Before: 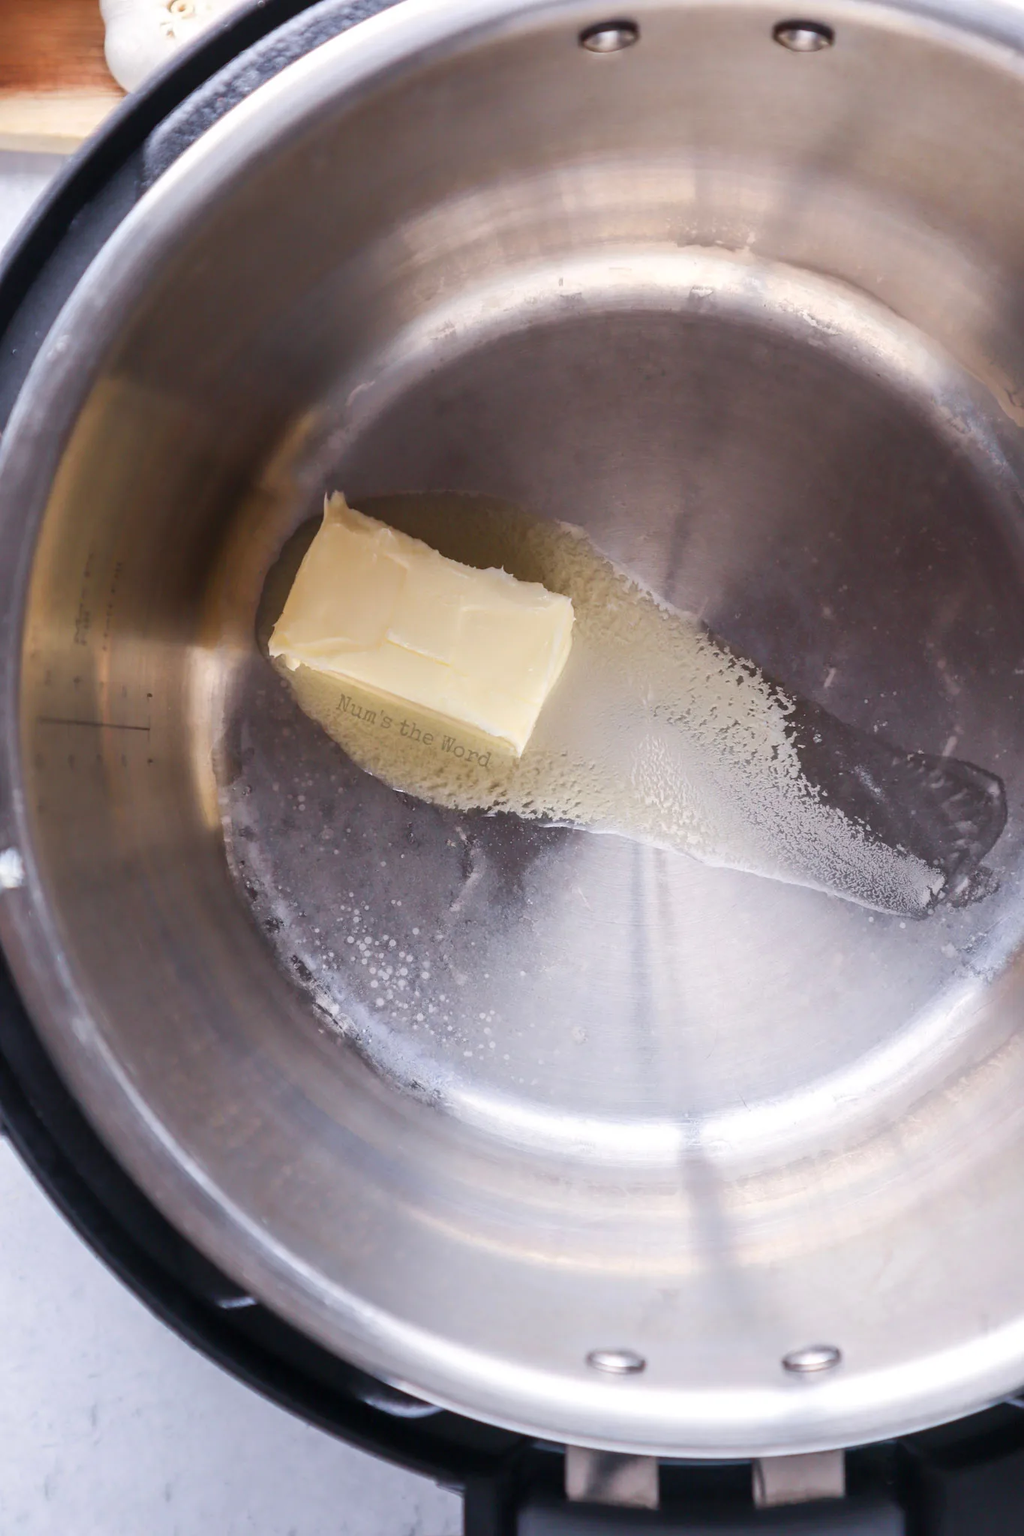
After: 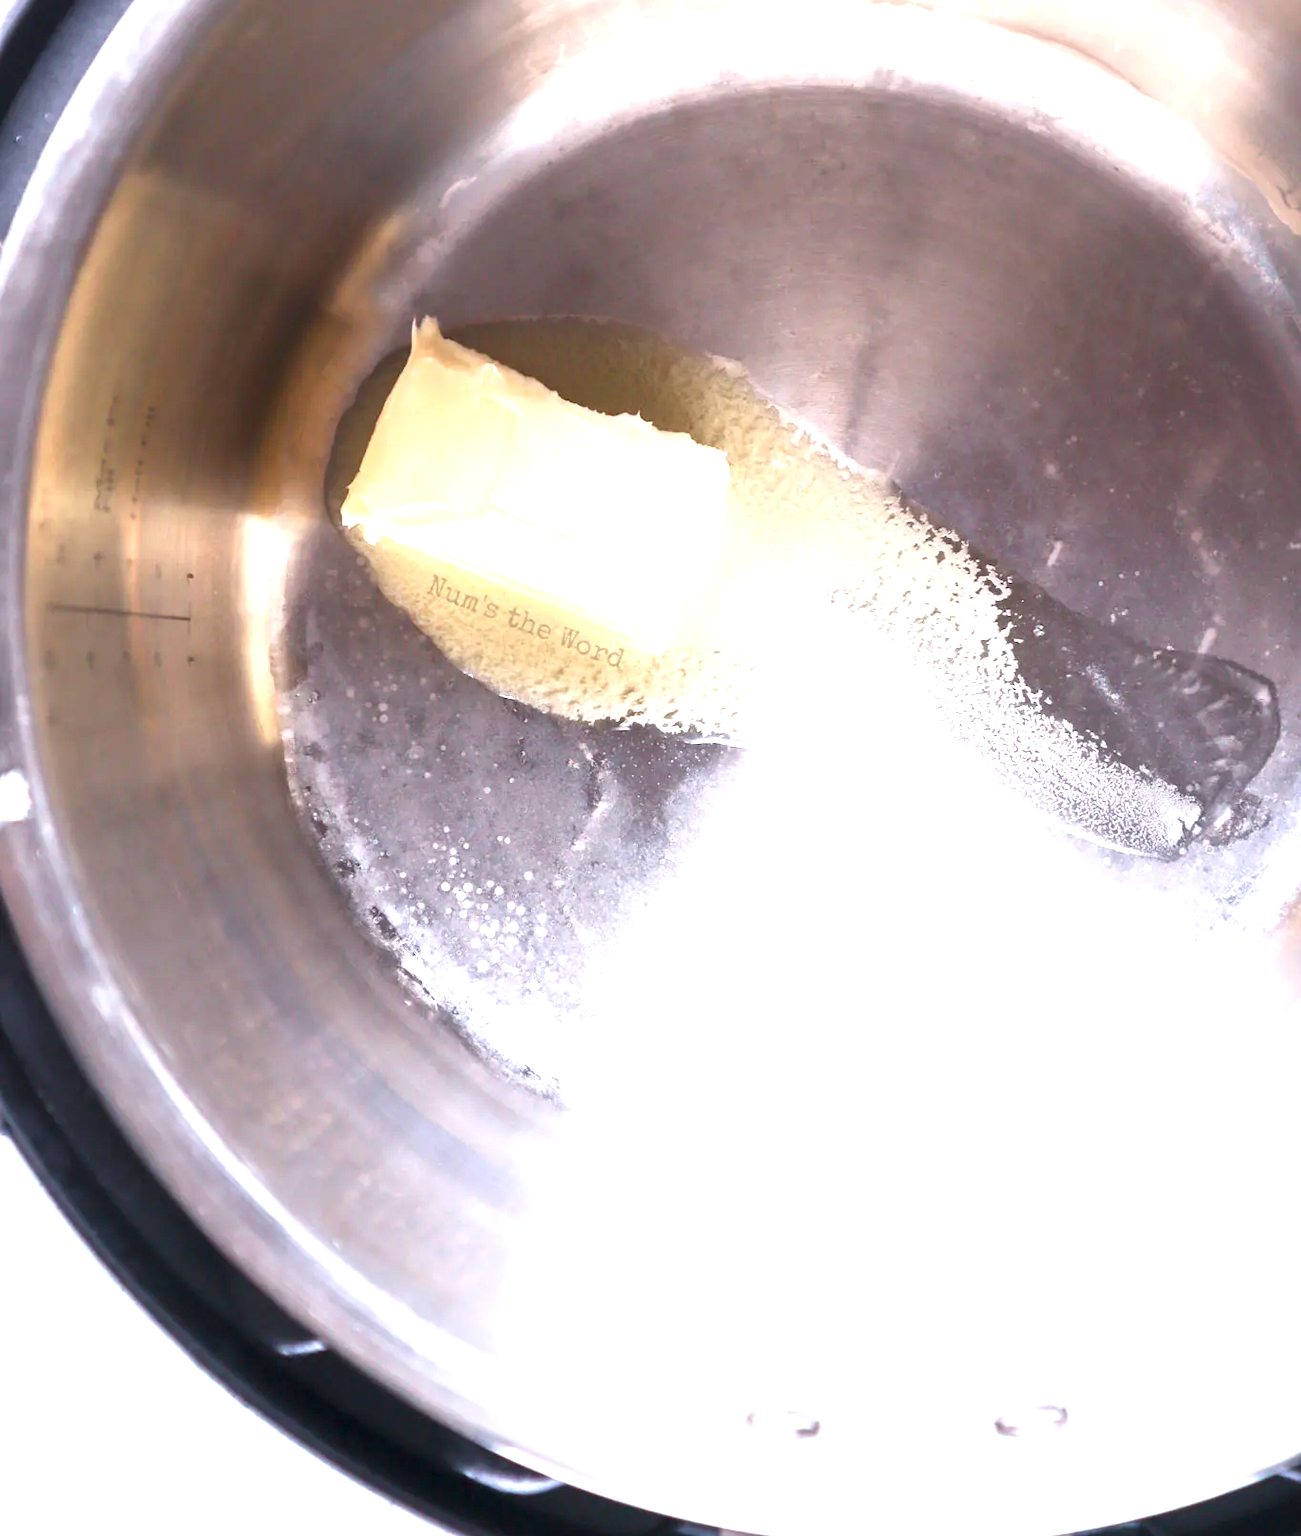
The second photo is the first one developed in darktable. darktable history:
exposure: black level correction 0, exposure 1.463 EV, compensate exposure bias true, compensate highlight preservation false
color balance rgb: perceptual saturation grading › global saturation -2.172%, perceptual saturation grading › highlights -7.845%, perceptual saturation grading › mid-tones 8.177%, perceptual saturation grading › shadows 3.835%
crop and rotate: top 15.787%, bottom 5.504%
contrast brightness saturation: contrast 0.033, brightness -0.035
